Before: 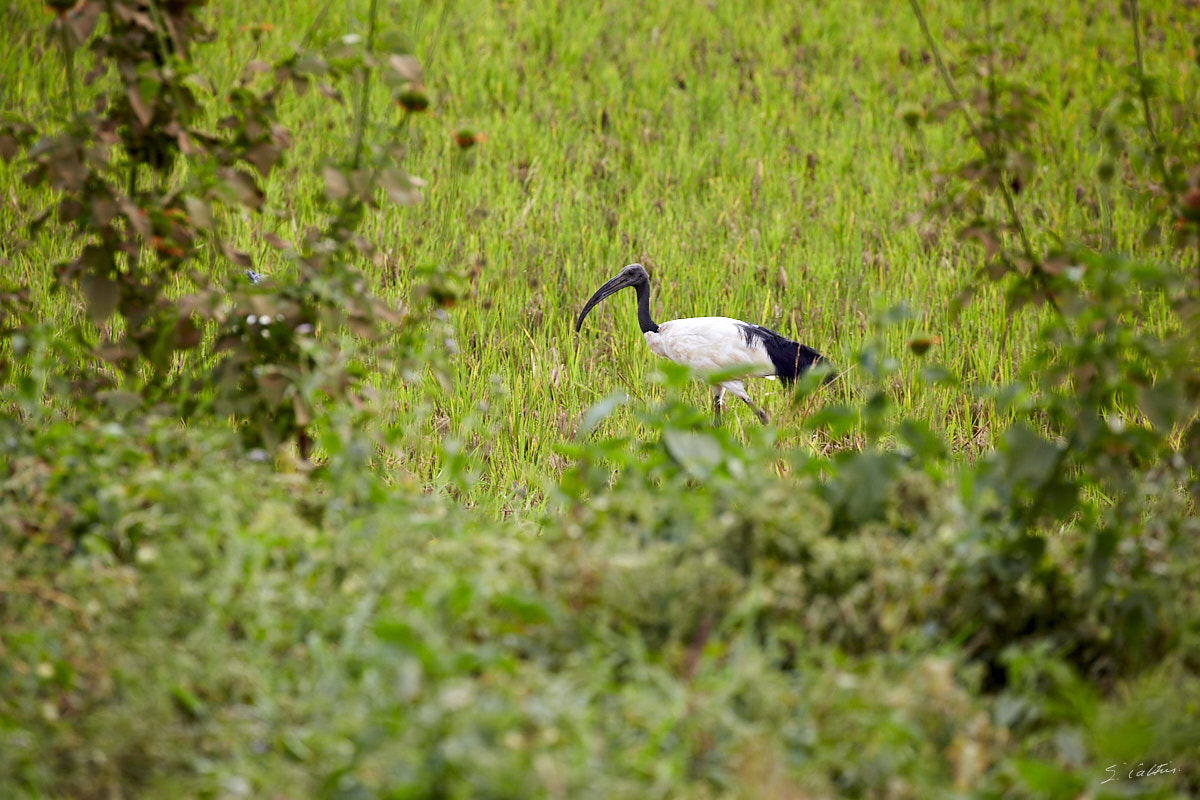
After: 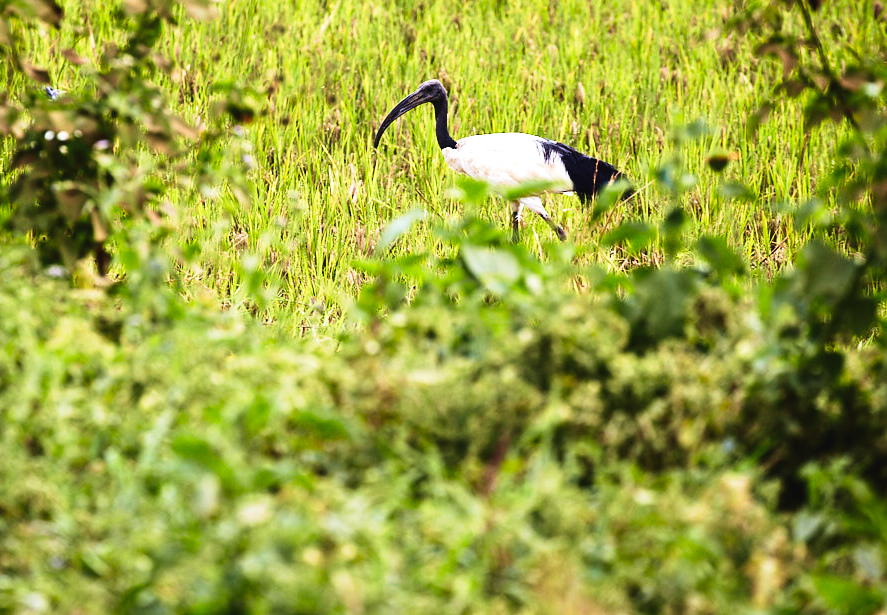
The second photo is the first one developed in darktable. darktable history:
tone equalizer: -8 EV -0.757 EV, -7 EV -0.665 EV, -6 EV -0.56 EV, -5 EV -0.376 EV, -3 EV 0.394 EV, -2 EV 0.6 EV, -1 EV 0.68 EV, +0 EV 0.765 EV, edges refinement/feathering 500, mask exposure compensation -1.57 EV, preserve details no
exposure: exposure -0.054 EV, compensate highlight preservation false
velvia: strength 44.42%
crop: left 16.878%, top 23.002%, right 9.122%
tone curve: curves: ch0 [(0.001, 0.034) (0.115, 0.093) (0.251, 0.232) (0.382, 0.397) (0.652, 0.719) (0.802, 0.876) (1, 0.998)]; ch1 [(0, 0) (0.384, 0.324) (0.472, 0.466) (0.504, 0.5) (0.517, 0.533) (0.547, 0.564) (0.582, 0.628) (0.657, 0.727) (1, 1)]; ch2 [(0, 0) (0.278, 0.232) (0.5, 0.5) (0.531, 0.552) (0.61, 0.653) (1, 1)], preserve colors none
